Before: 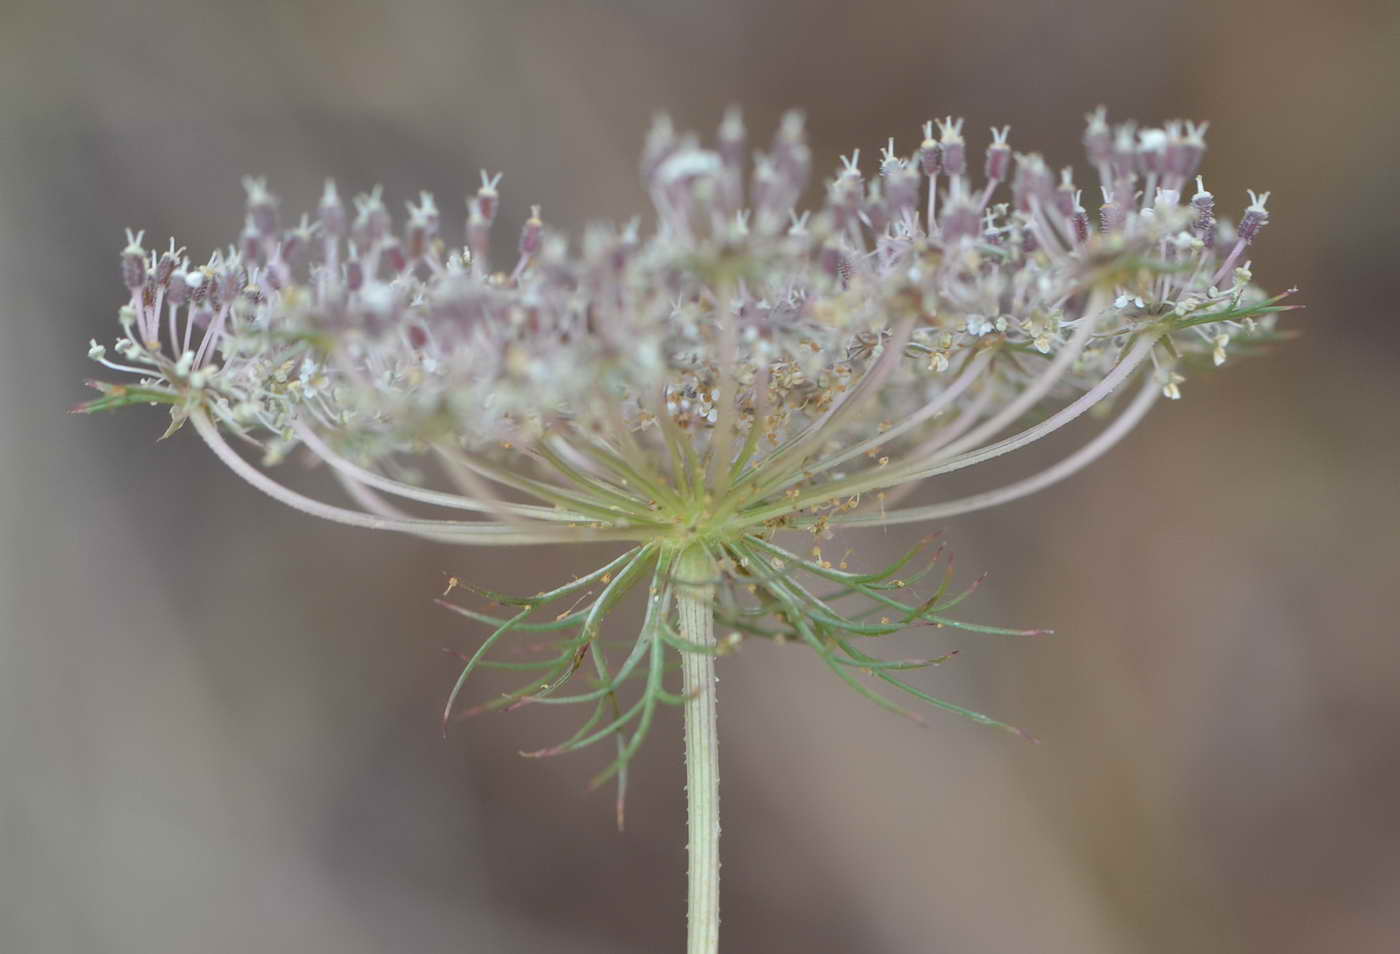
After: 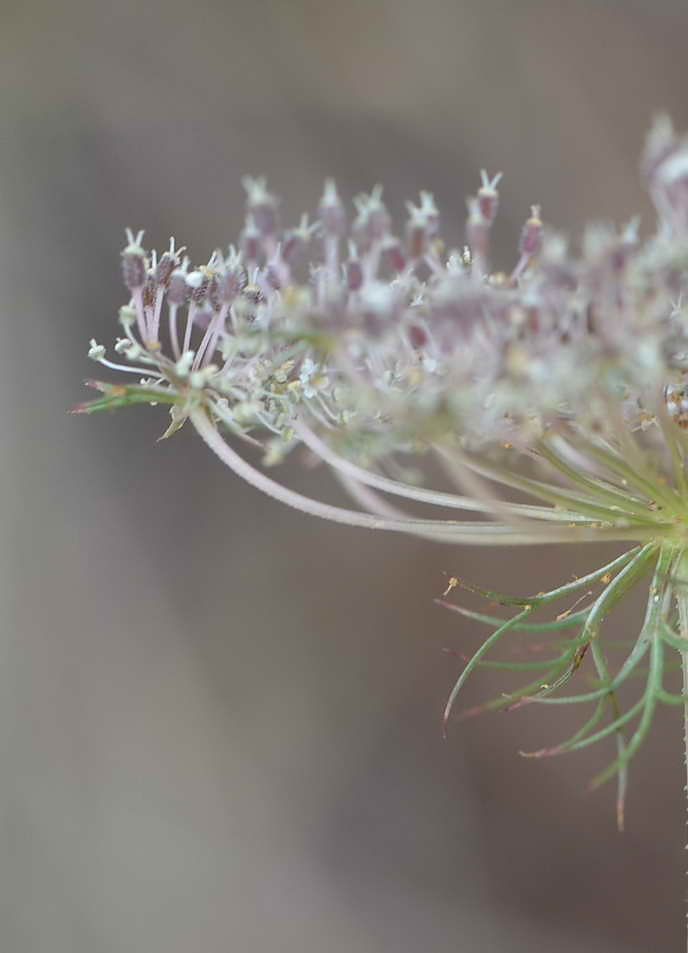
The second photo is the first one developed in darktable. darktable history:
sharpen: radius 1.458, amount 0.398, threshold 1.271
crop and rotate: left 0%, top 0%, right 50.845%
